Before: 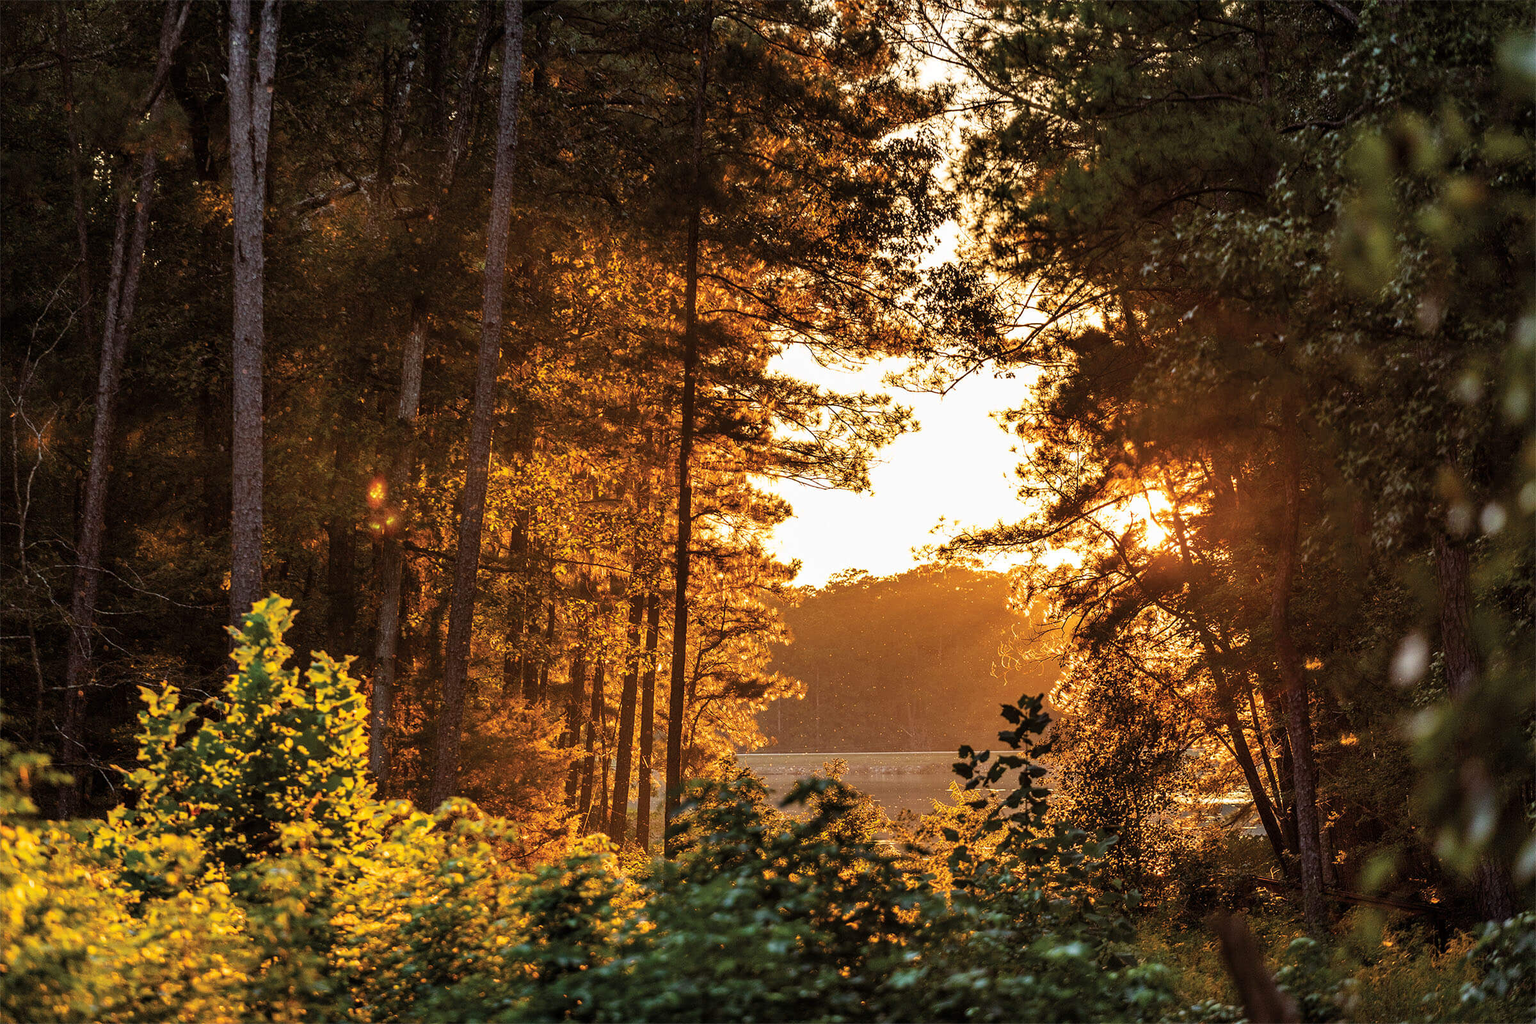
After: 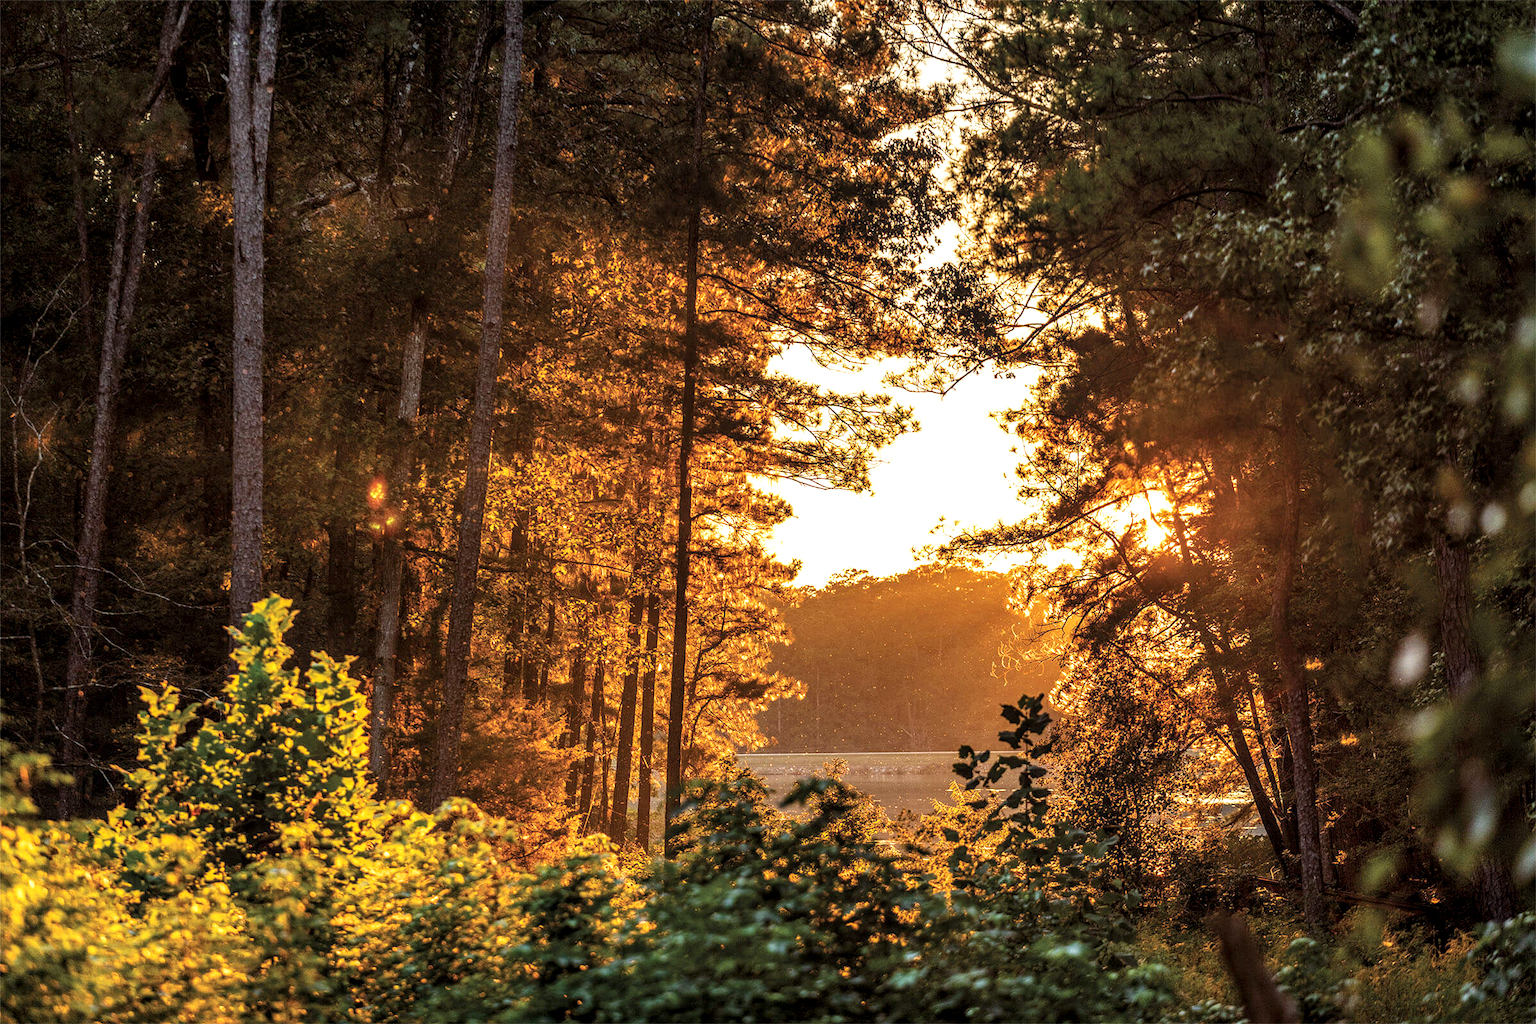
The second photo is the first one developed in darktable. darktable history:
exposure: exposure 0.2 EV, compensate highlight preservation false
local contrast: on, module defaults
